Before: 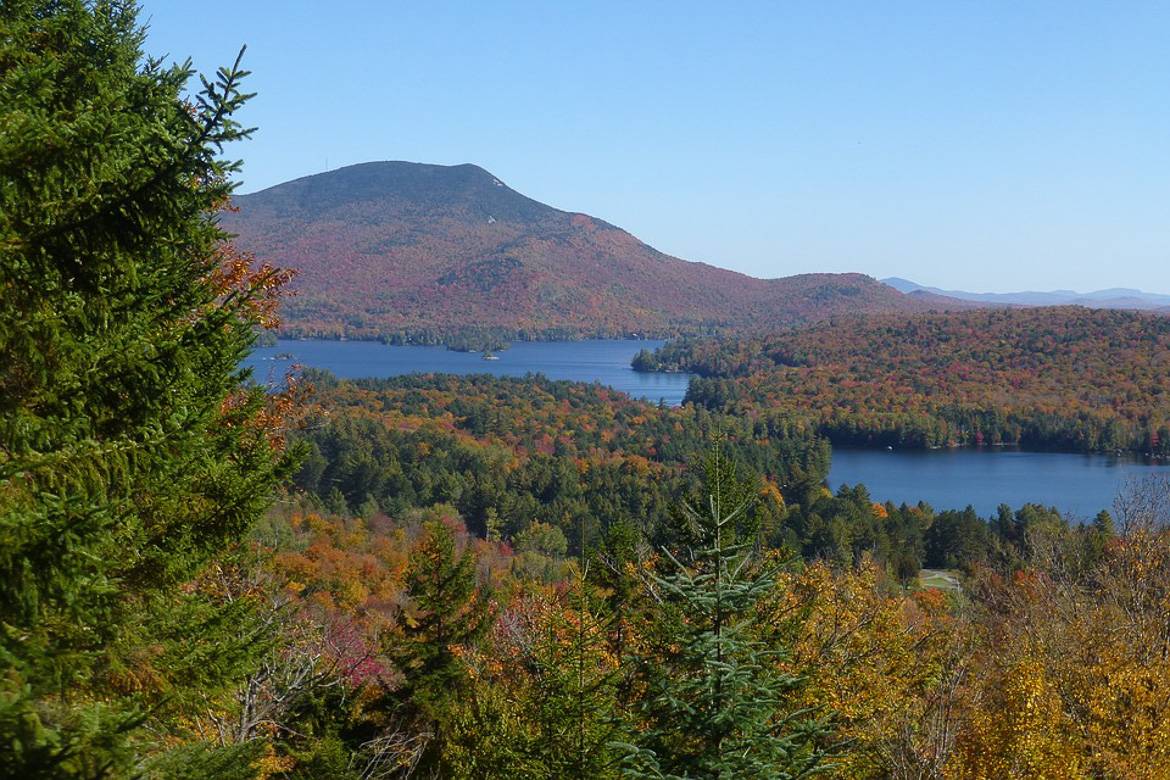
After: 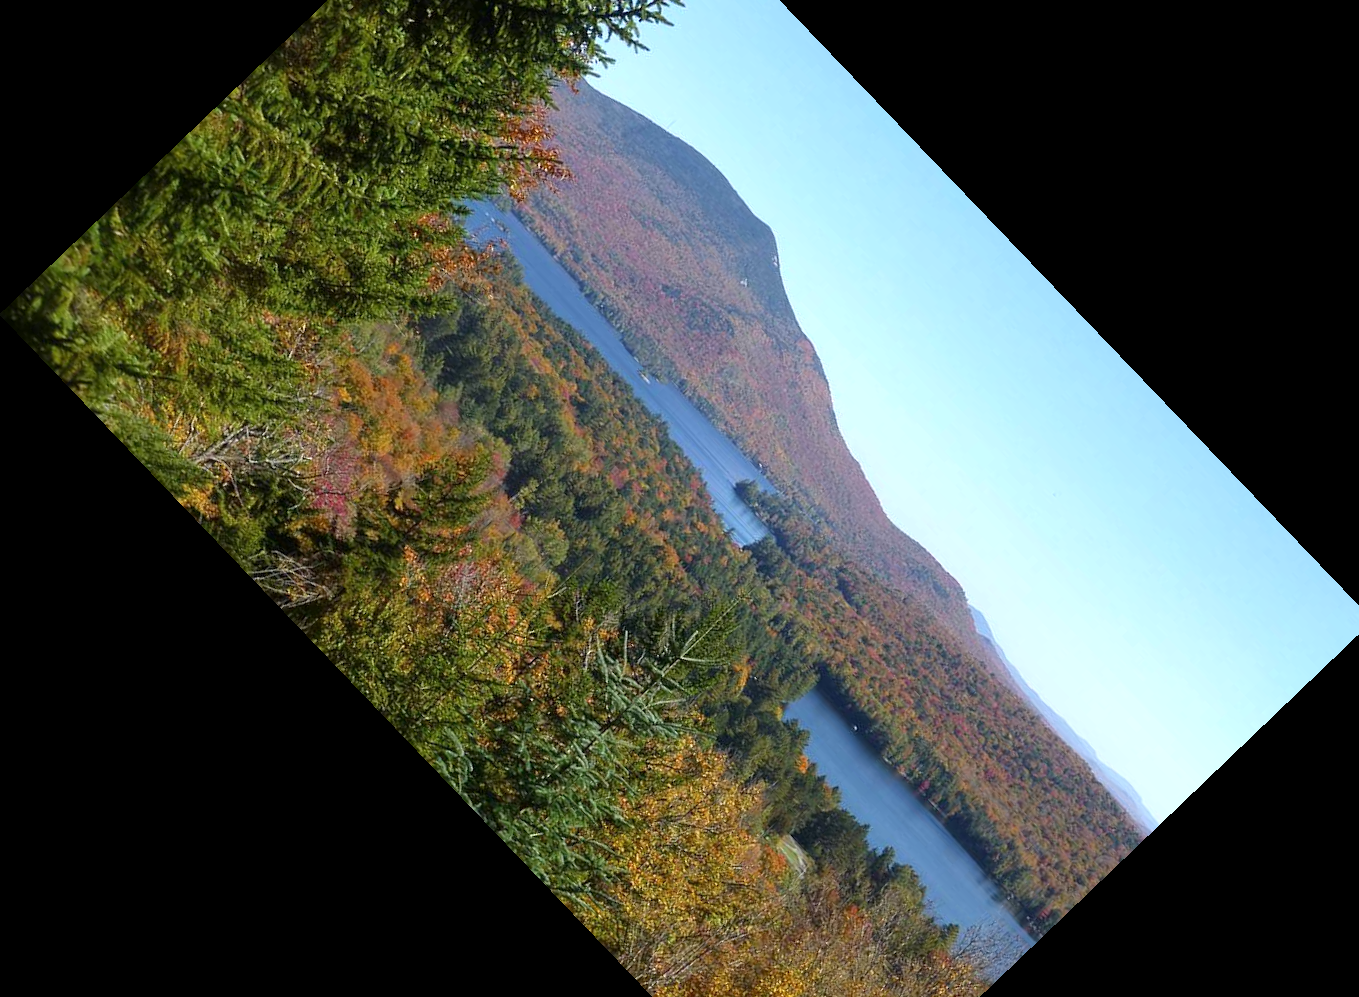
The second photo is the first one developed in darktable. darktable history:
contrast brightness saturation: saturation -0.05
crop and rotate: angle -46.26°, top 16.234%, right 0.912%, bottom 11.704%
exposure: black level correction 0.001, exposure 0.5 EV, compensate exposure bias true, compensate highlight preservation false
